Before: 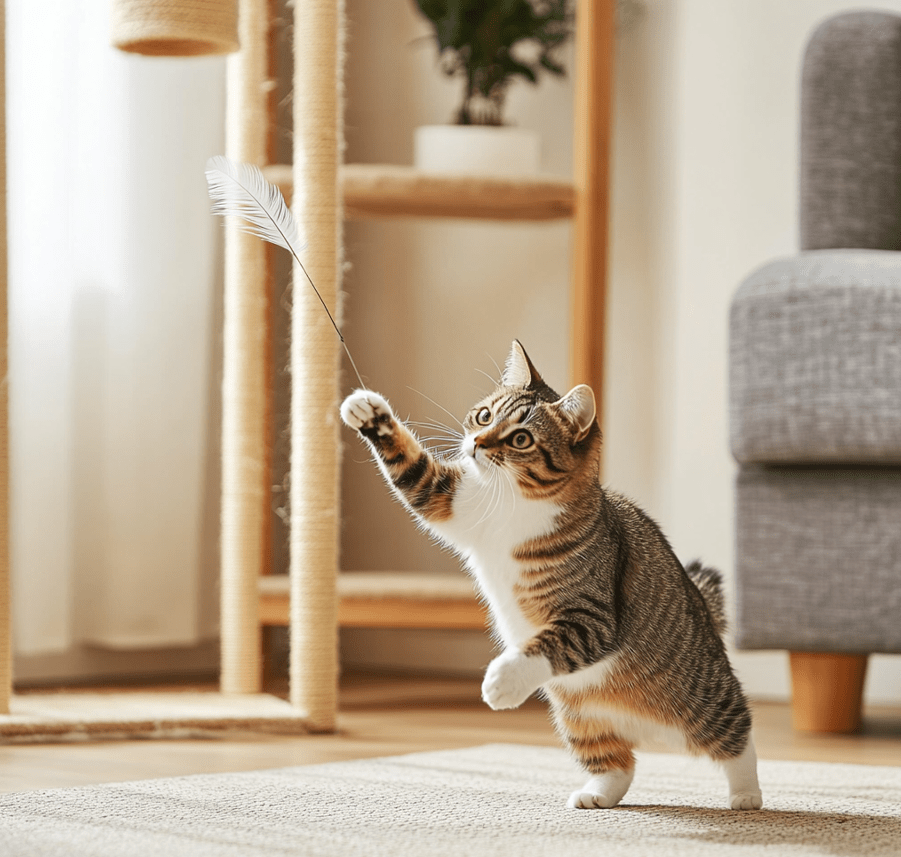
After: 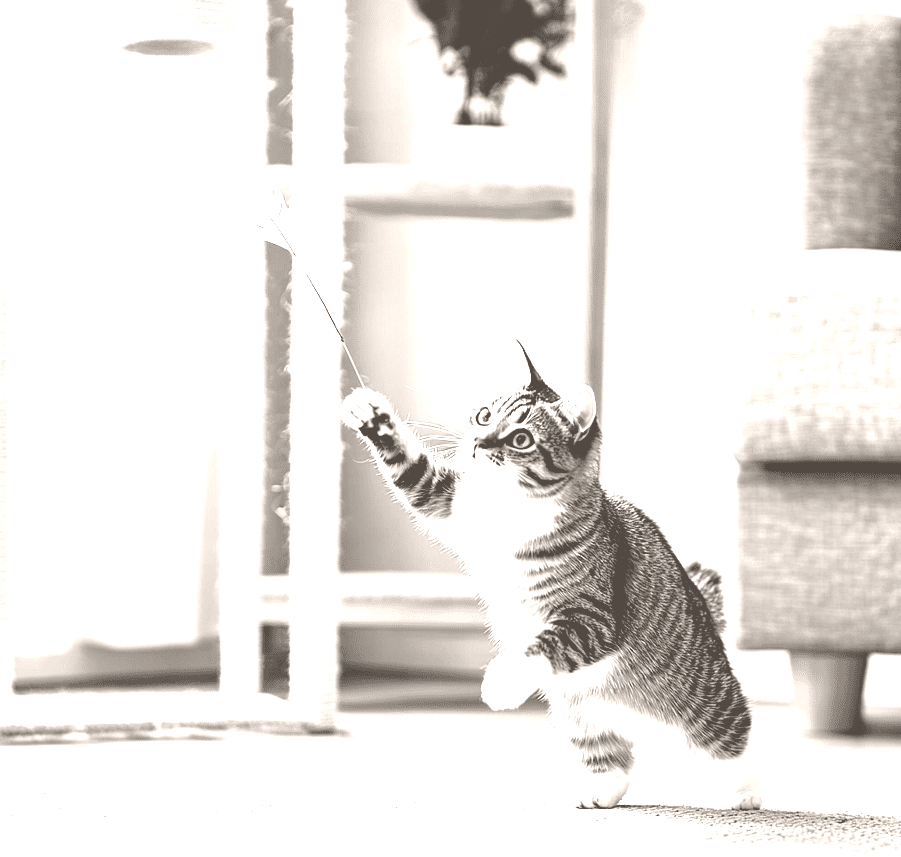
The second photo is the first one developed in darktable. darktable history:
white balance: red 0.974, blue 1.044
color correction: highlights a* 0.207, highlights b* 2.7, shadows a* -0.874, shadows b* -4.78
rgb levels: levels [[0.034, 0.472, 0.904], [0, 0.5, 1], [0, 0.5, 1]]
shadows and highlights: shadows -62.32, white point adjustment -5.22, highlights 61.59
exposure: exposure 0.2 EV, compensate highlight preservation false
colorize: hue 34.49°, saturation 35.33%, source mix 100%, lightness 55%, version 1
color balance rgb: linear chroma grading › global chroma 15%, perceptual saturation grading › global saturation 30%
